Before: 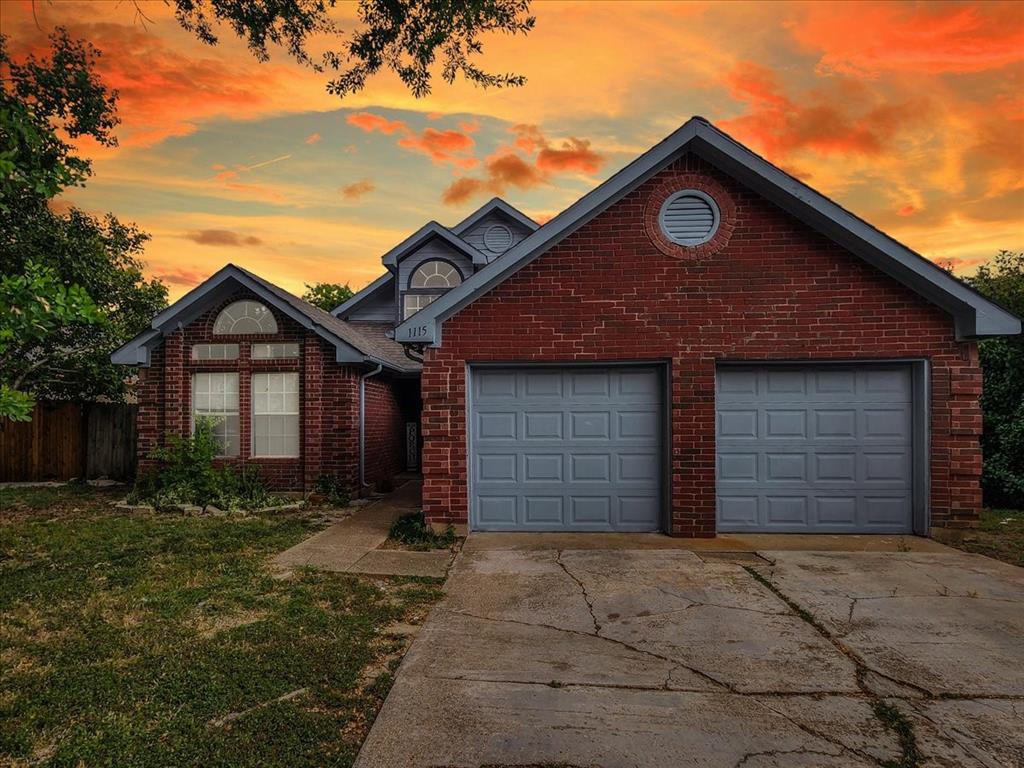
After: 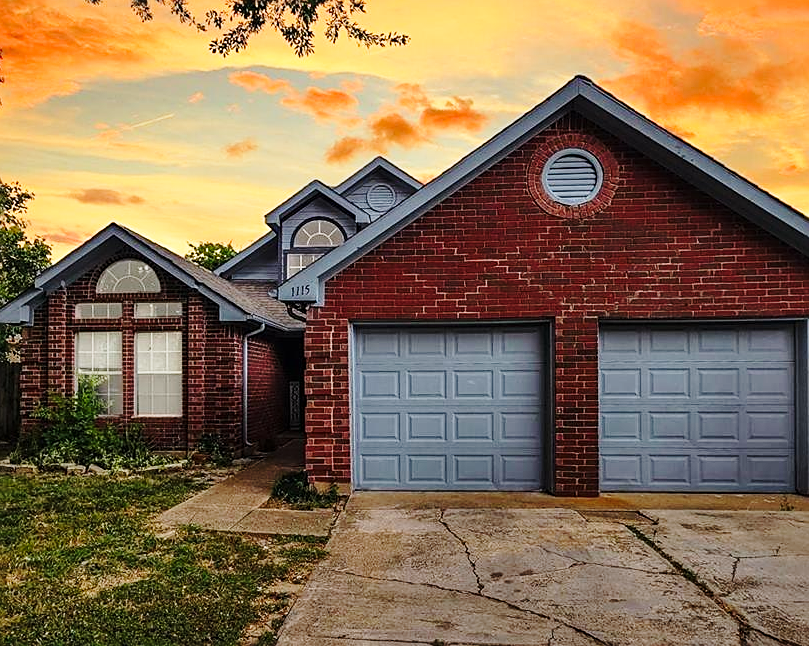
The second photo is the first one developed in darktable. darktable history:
base curve: curves: ch0 [(0, 0) (0.028, 0.03) (0.121, 0.232) (0.46, 0.748) (0.859, 0.968) (1, 1)], preserve colors none
crop: left 11.432%, top 5.39%, right 9.559%, bottom 10.389%
sharpen: on, module defaults
